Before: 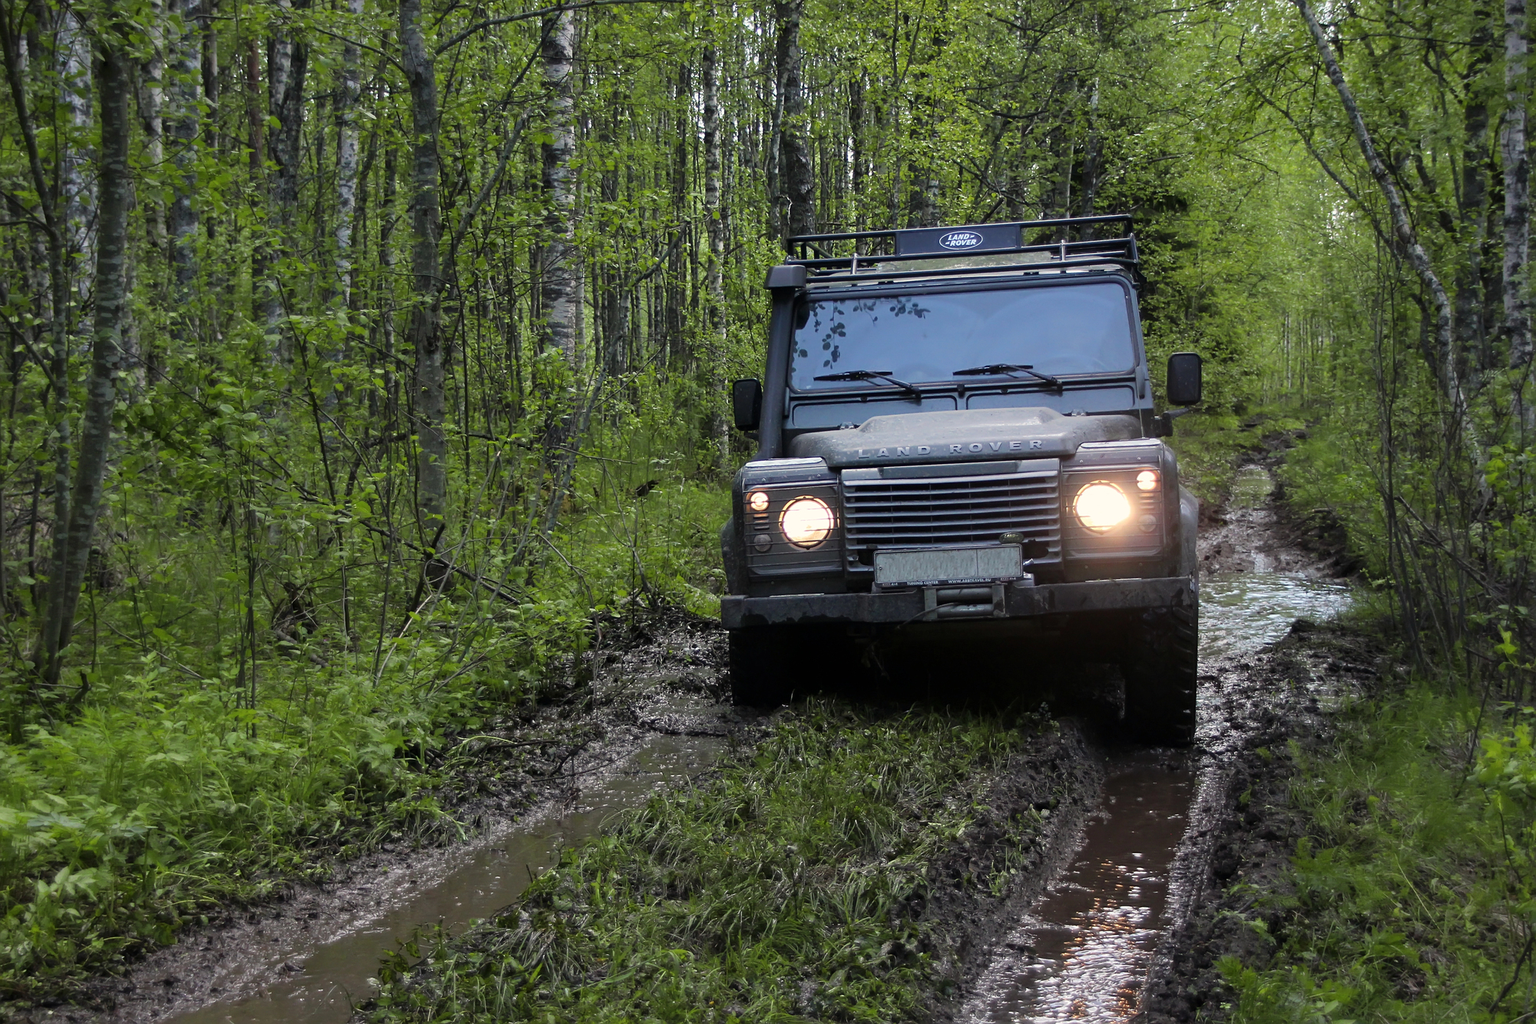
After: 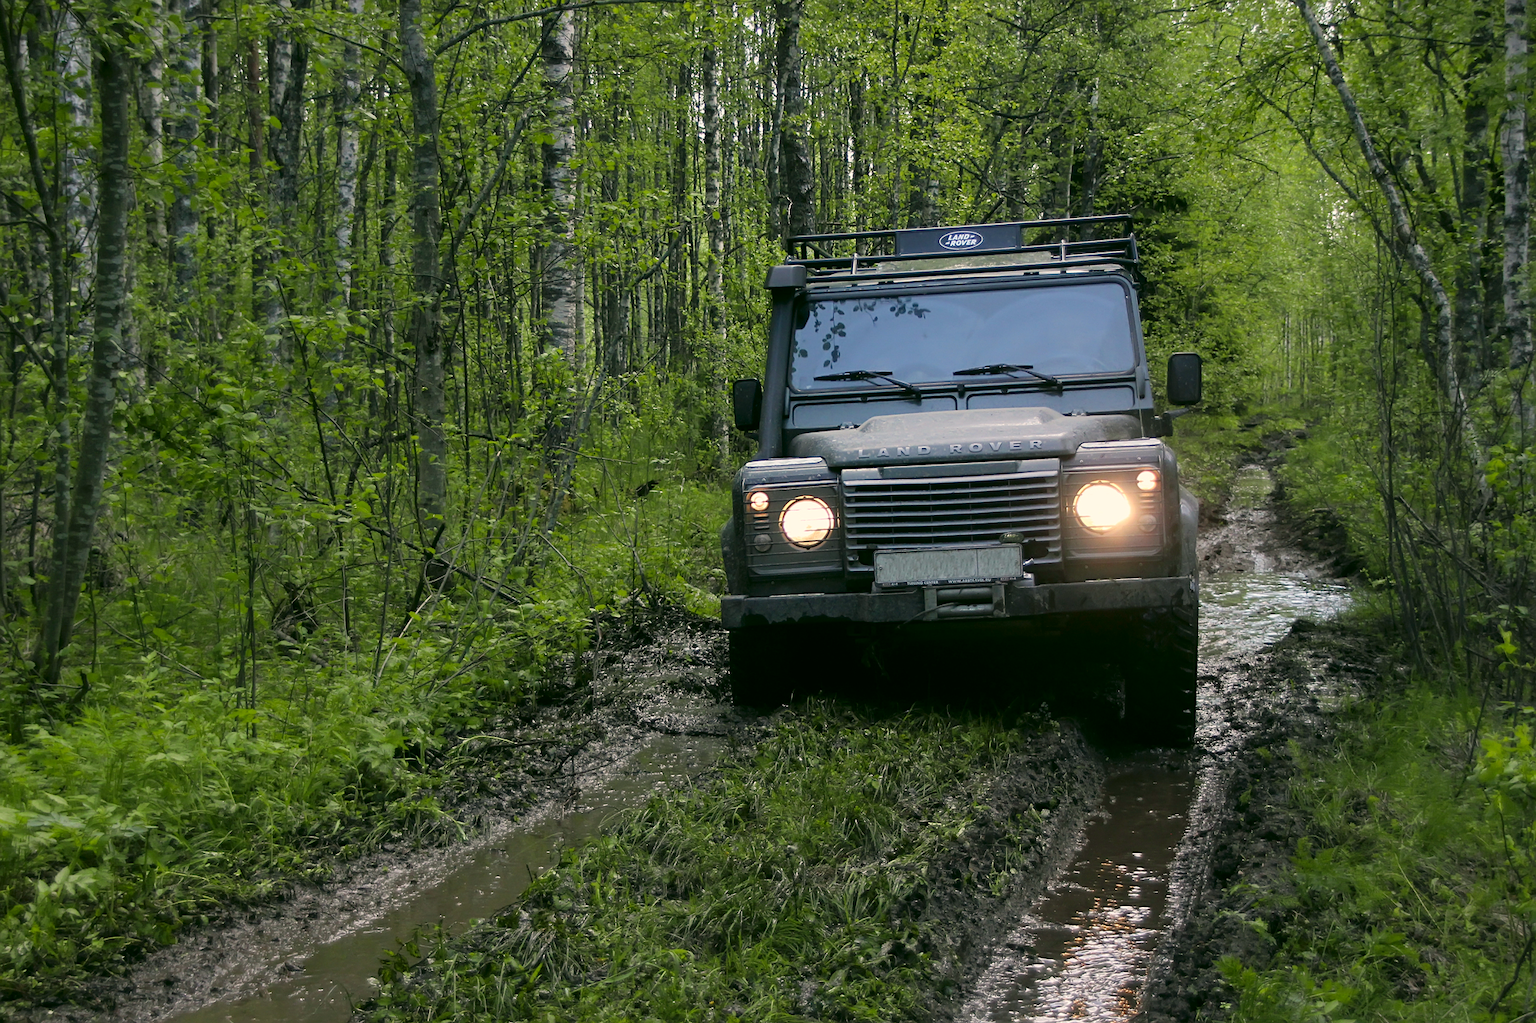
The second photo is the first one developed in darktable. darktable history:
color correction: highlights a* 3.96, highlights b* 4.97, shadows a* -7.89, shadows b* 4.86
